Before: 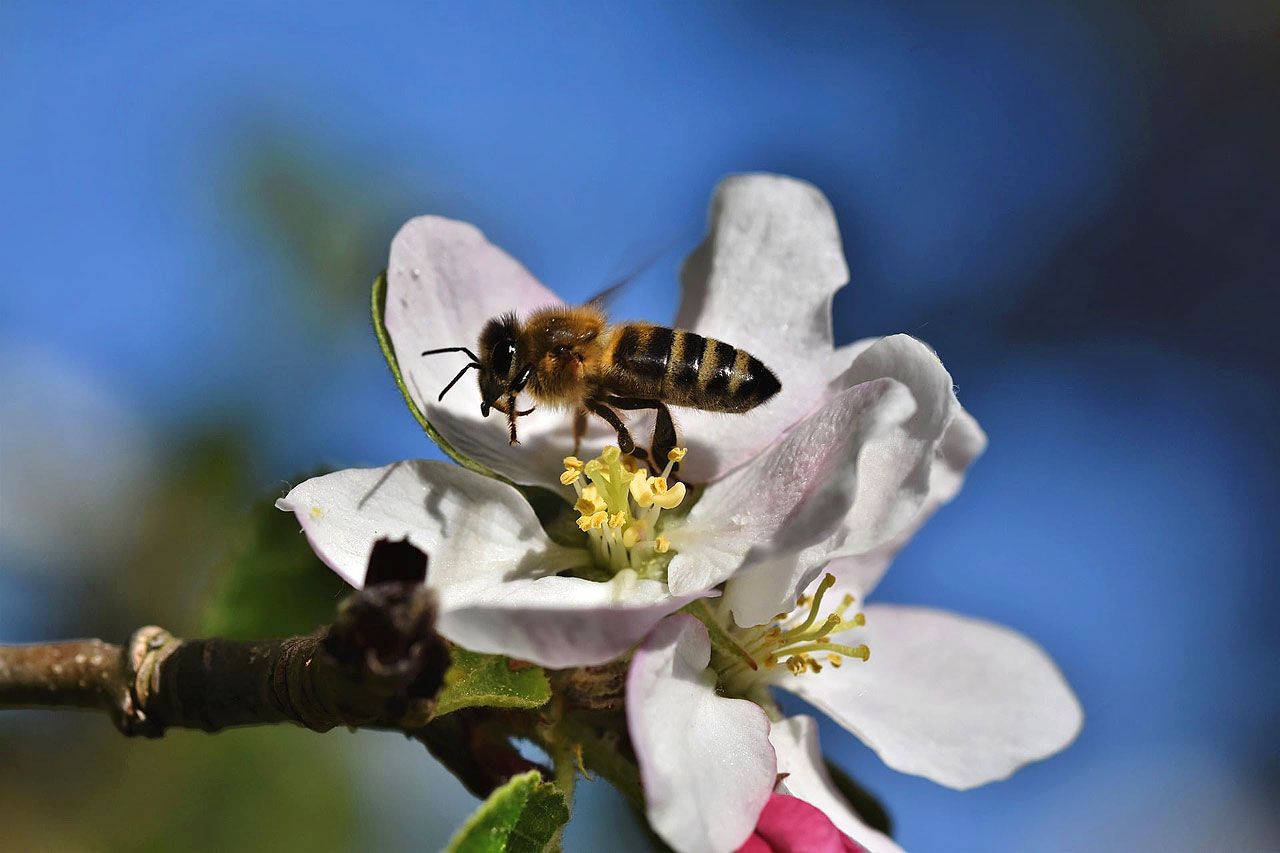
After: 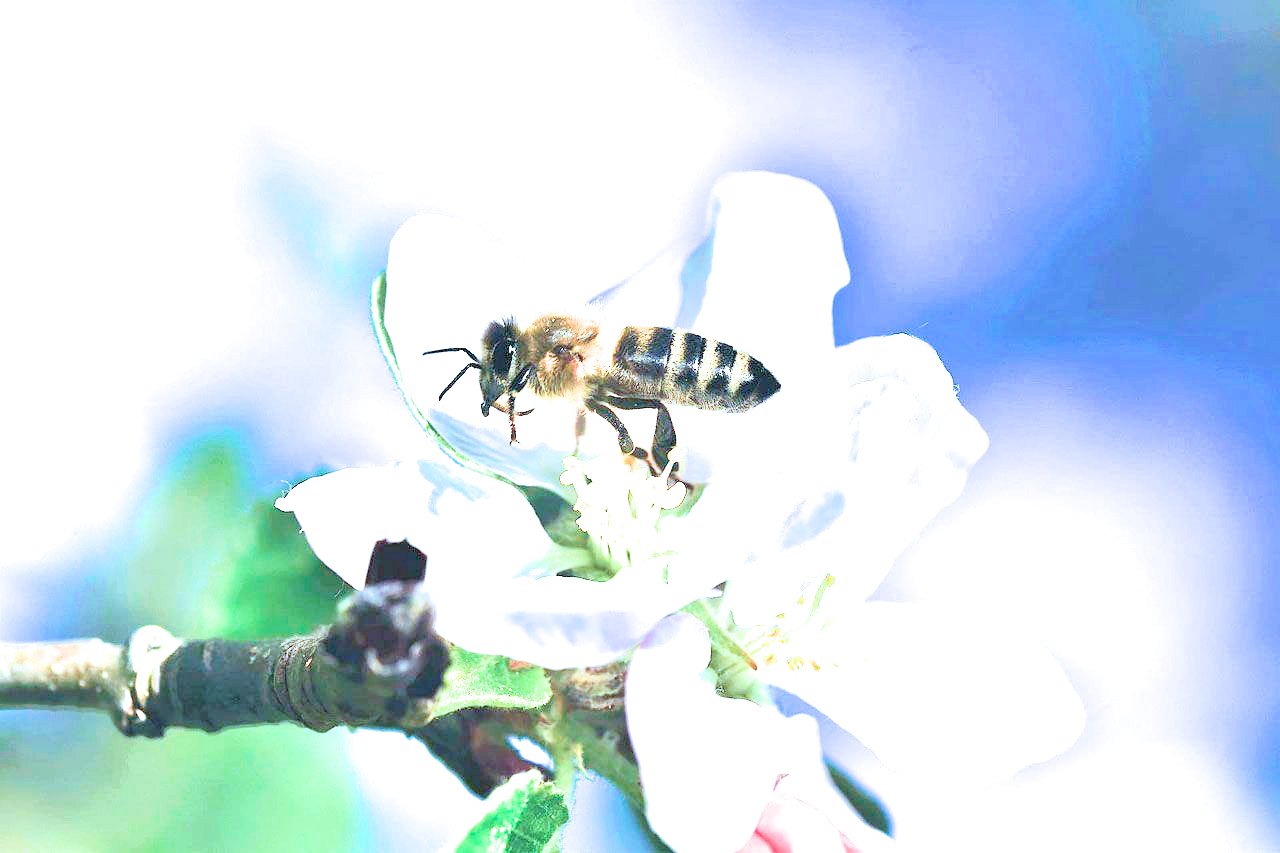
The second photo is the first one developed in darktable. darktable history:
color calibration "scene-referred default": illuminant custom, x 0.432, y 0.395, temperature 3098 K
filmic rgb "scene-referred default": black relative exposure -8.15 EV, white relative exposure 3.76 EV, hardness 4.46
exposure: black level correction 0, exposure 4 EV, compensate exposure bias true, compensate highlight preservation false
